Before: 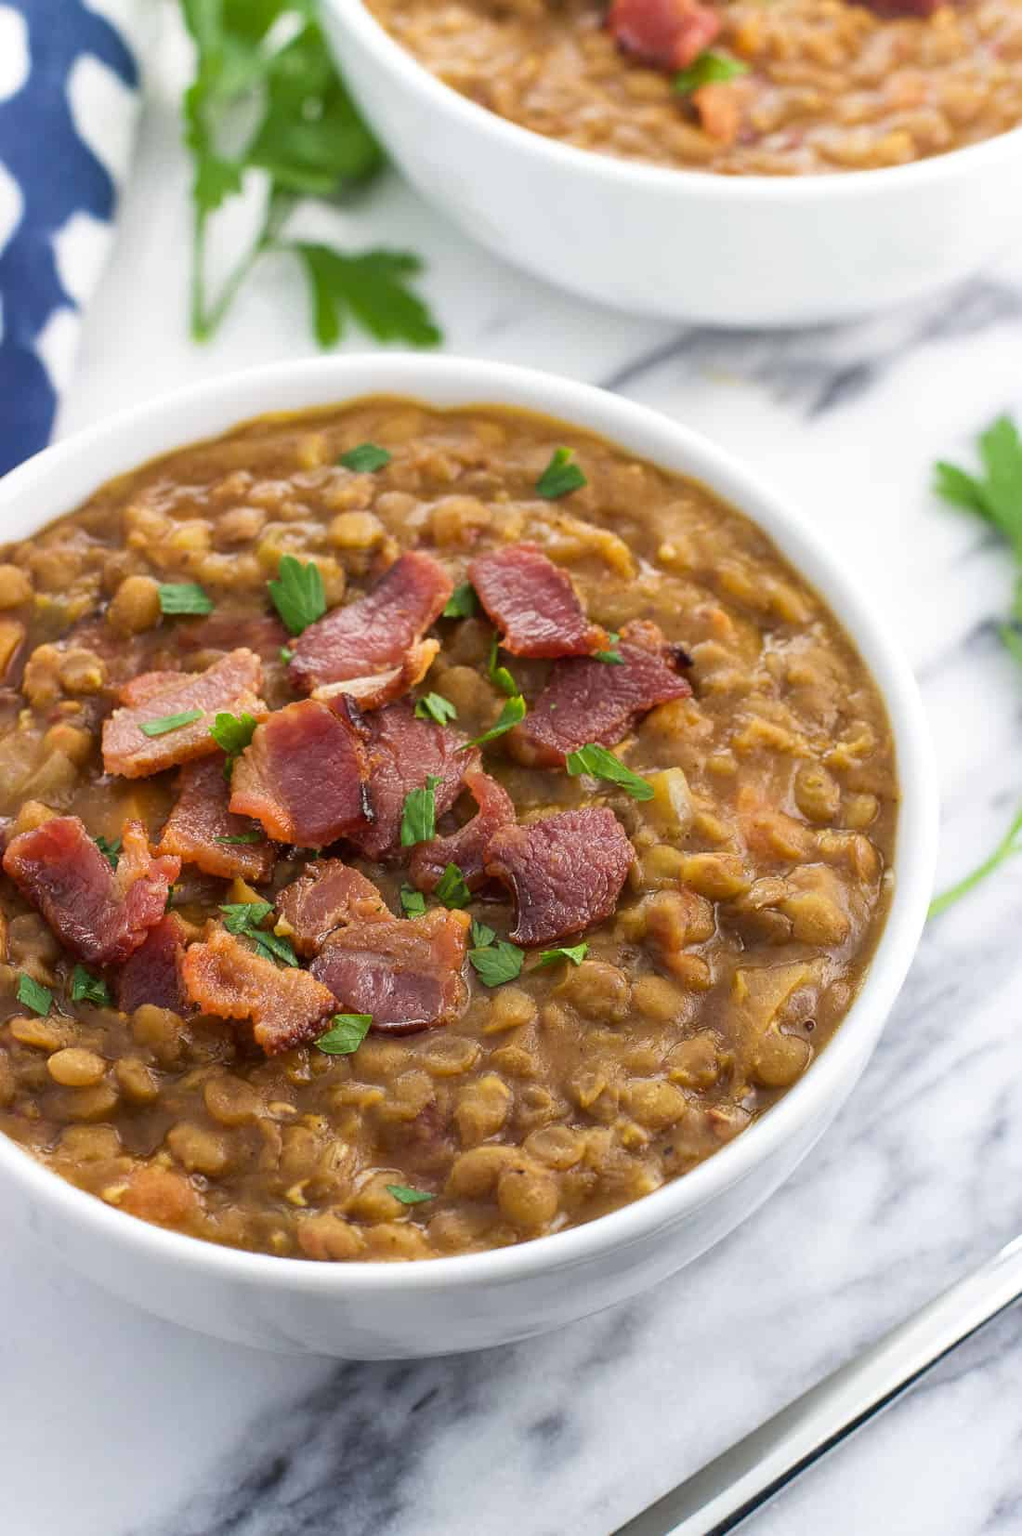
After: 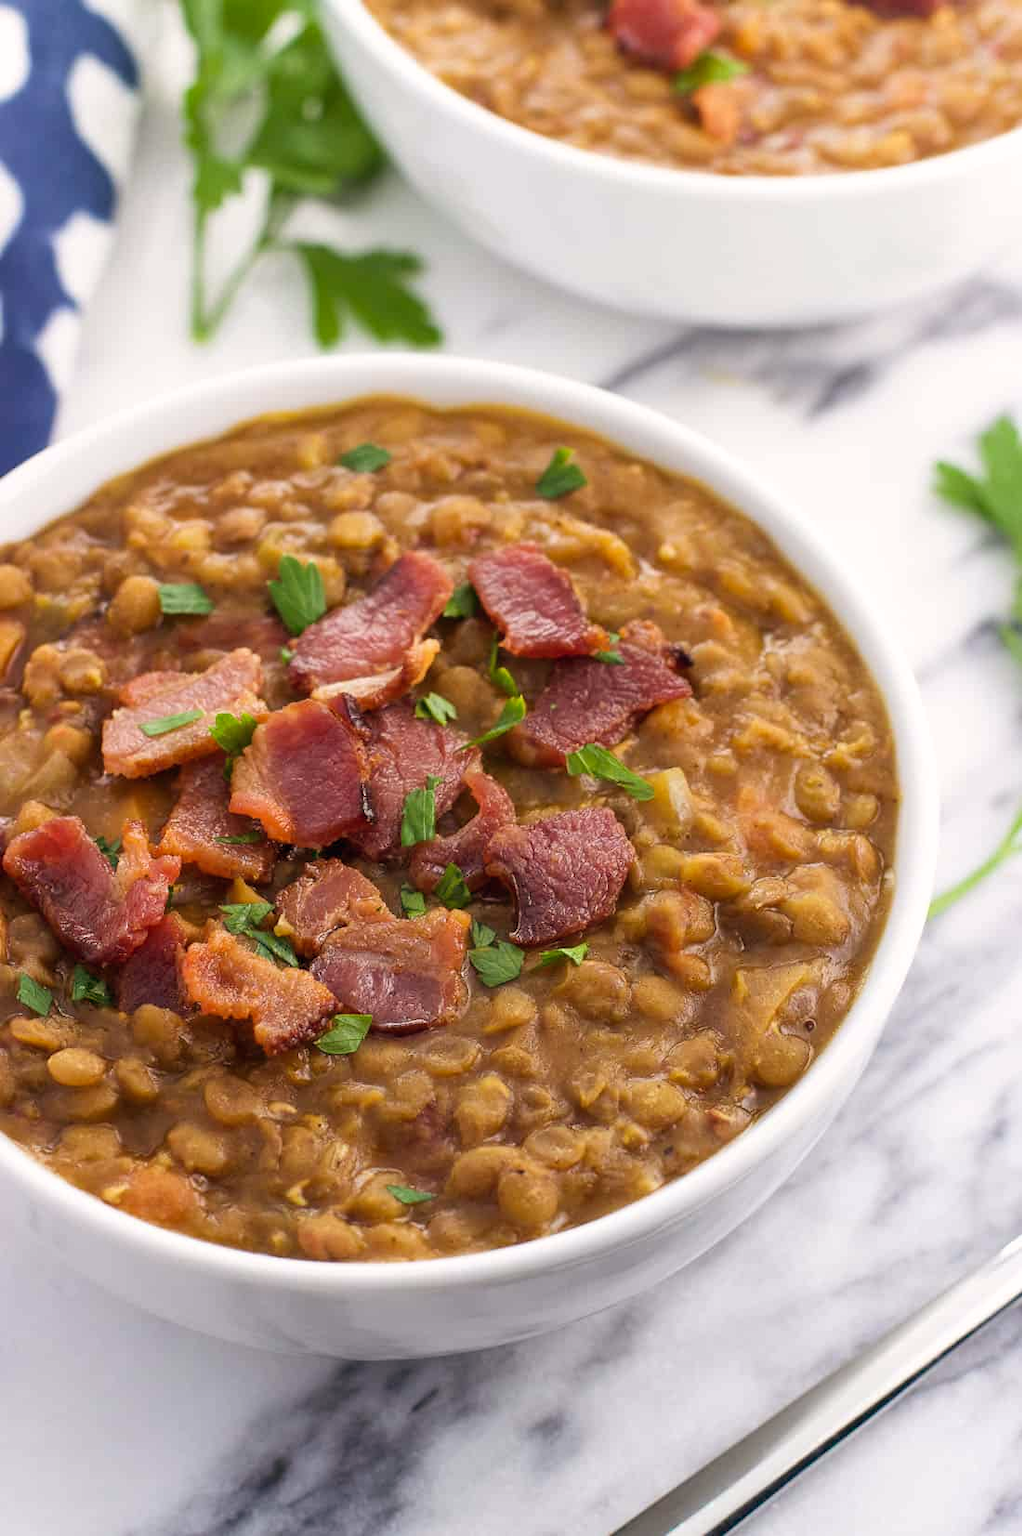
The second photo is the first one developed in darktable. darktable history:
color balance: lift [0.998, 0.998, 1.001, 1.002], gamma [0.995, 1.025, 0.992, 0.975], gain [0.995, 1.02, 0.997, 0.98]
color zones: curves: ch0 [(0.25, 0.5) (0.423, 0.5) (0.443, 0.5) (0.521, 0.756) (0.568, 0.5) (0.576, 0.5) (0.75, 0.5)]; ch1 [(0.25, 0.5) (0.423, 0.5) (0.443, 0.5) (0.539, 0.873) (0.624, 0.565) (0.631, 0.5) (0.75, 0.5)]
